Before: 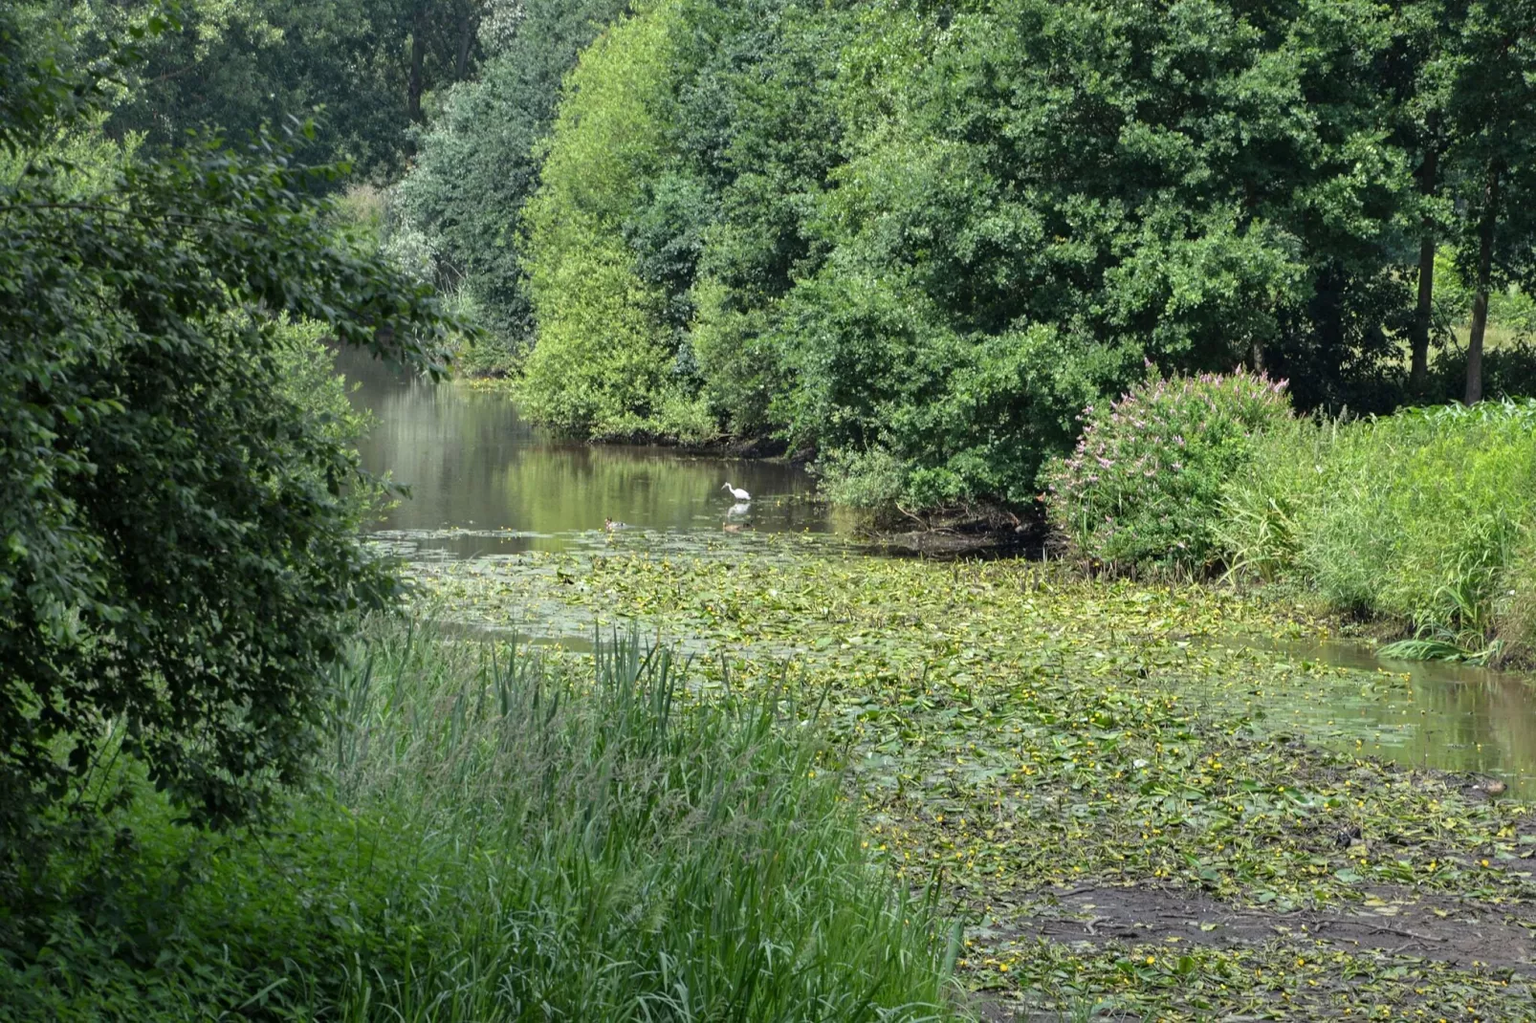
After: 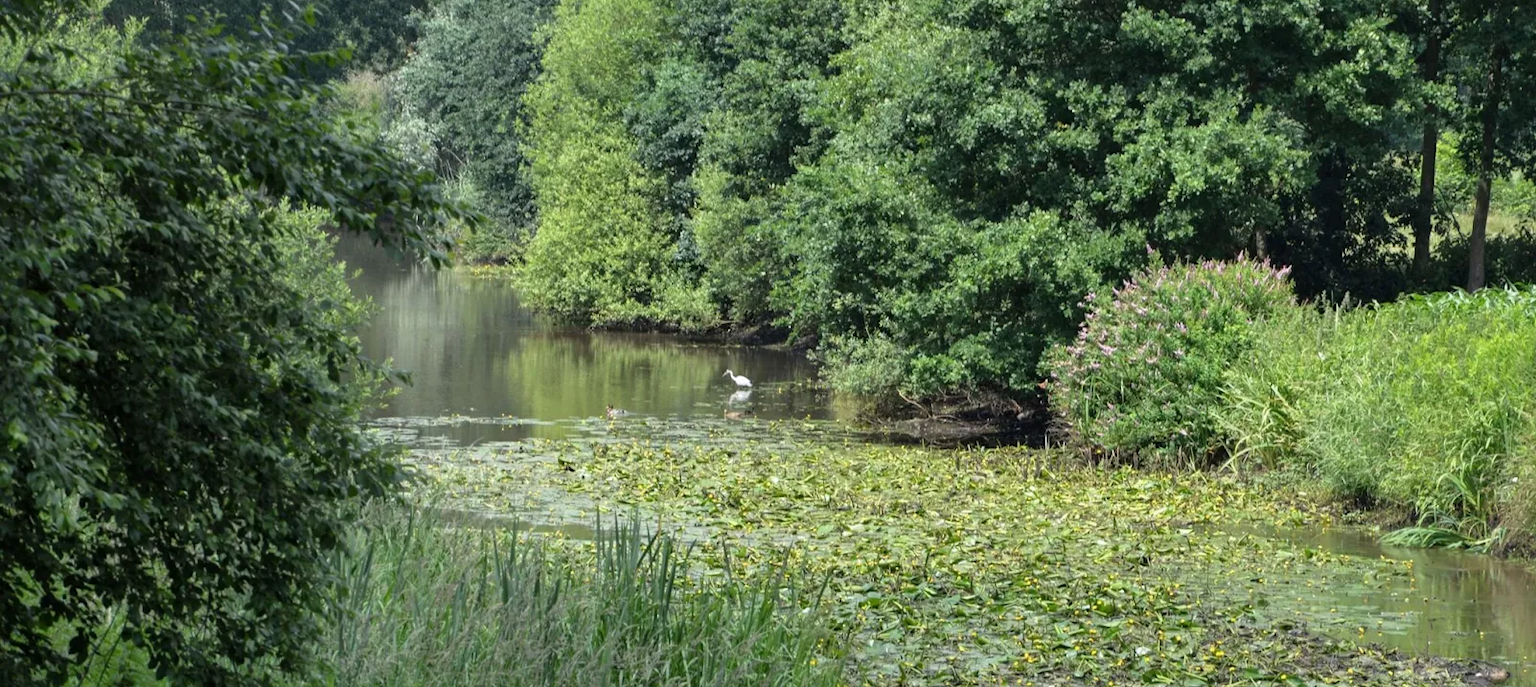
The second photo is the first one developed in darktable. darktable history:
crop: top 11.167%, bottom 21.654%
